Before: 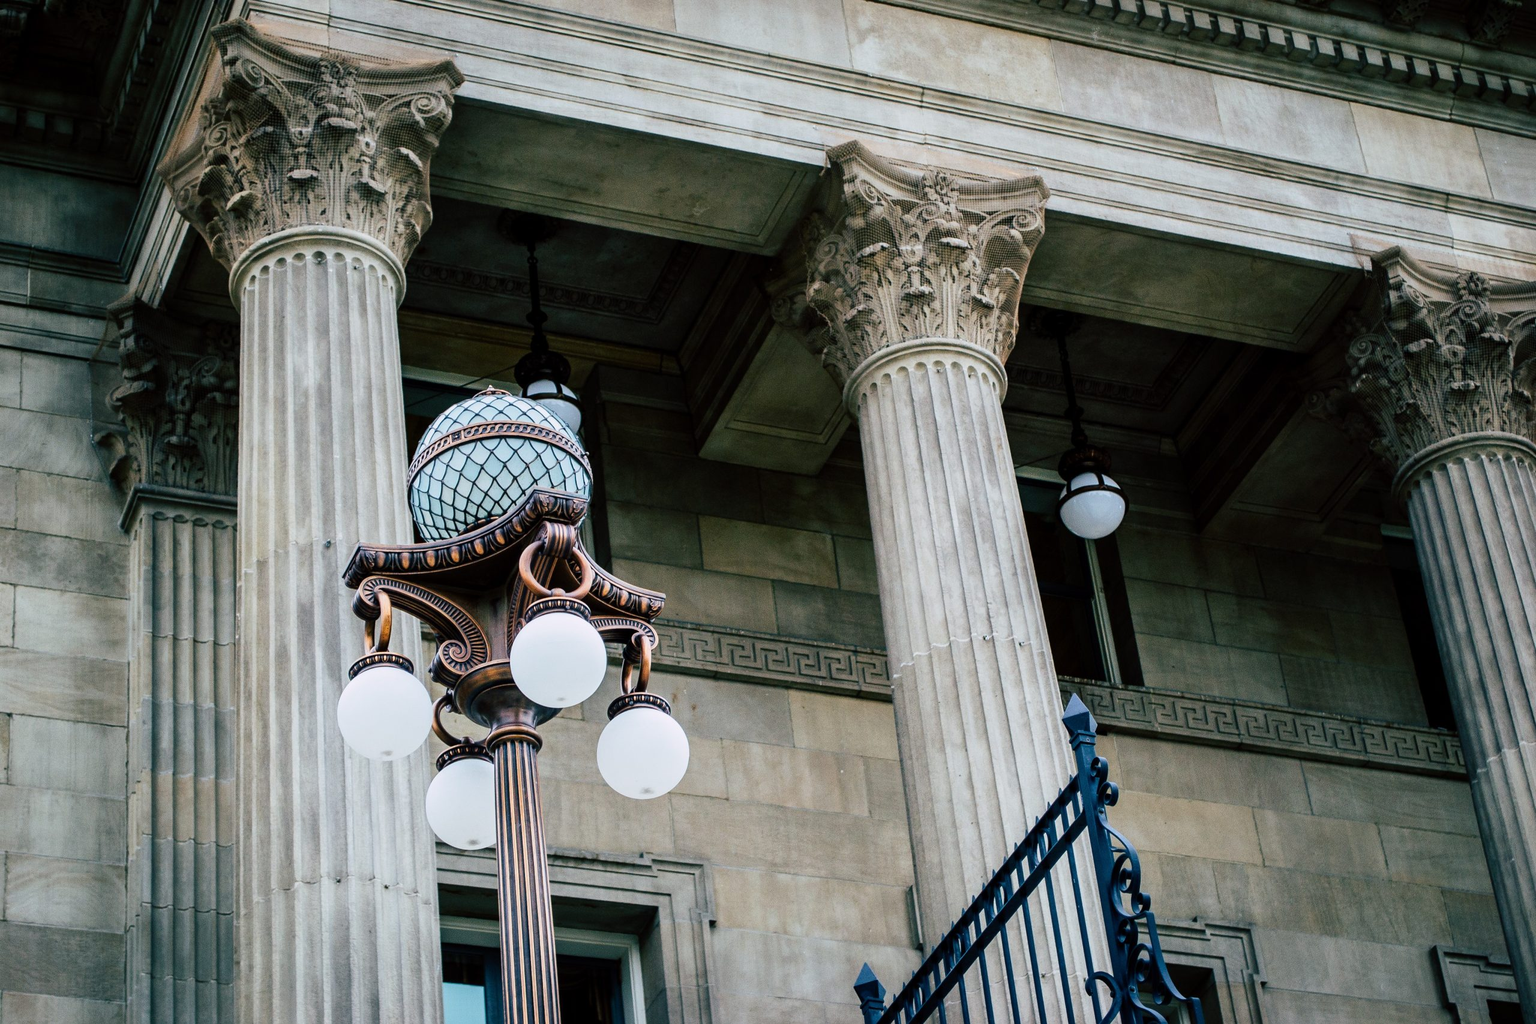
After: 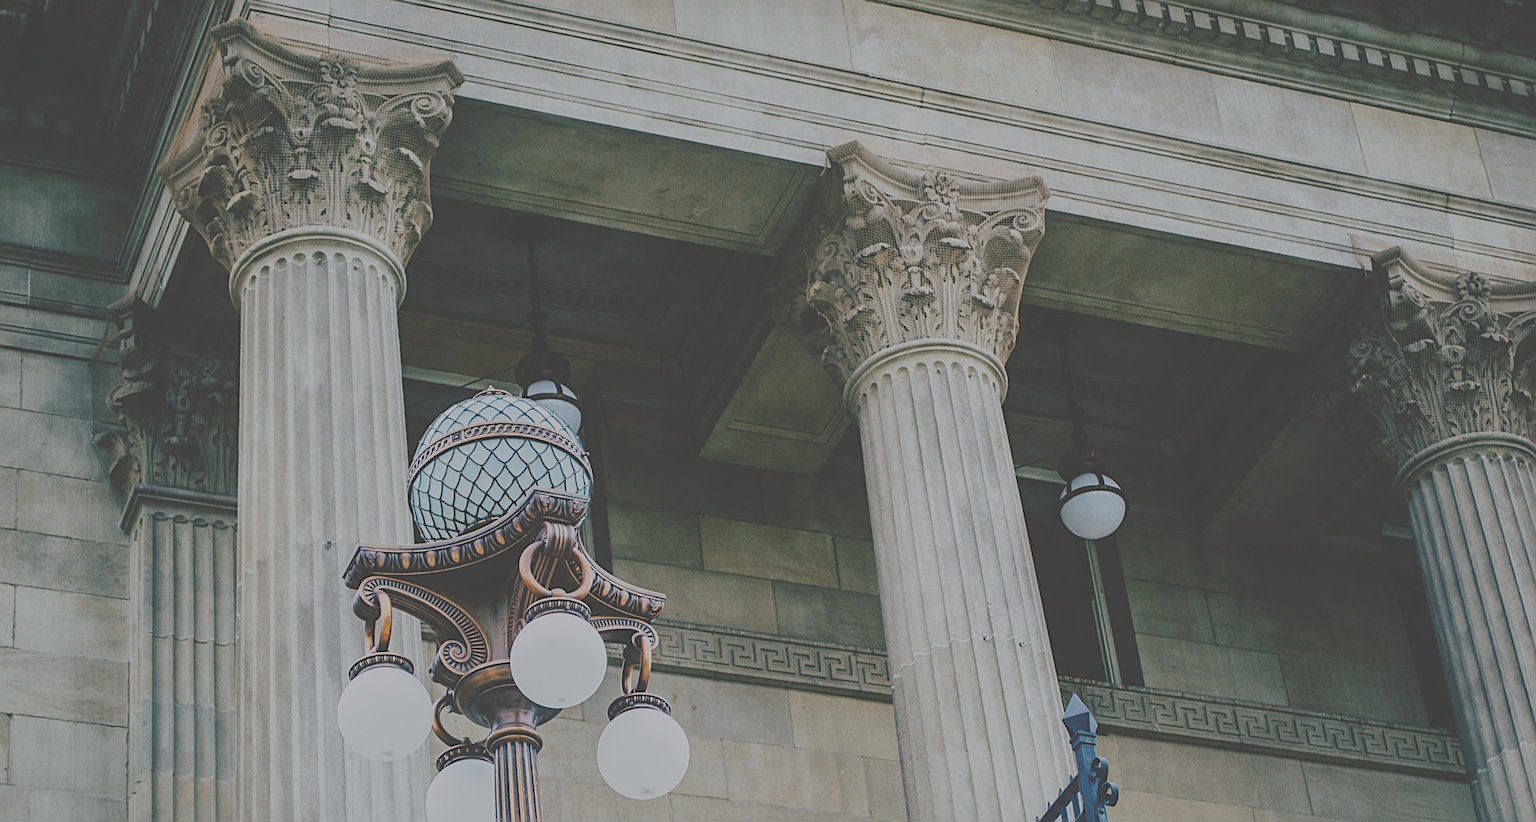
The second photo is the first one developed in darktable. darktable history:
filmic rgb: black relative exposure -7 EV, white relative exposure 6 EV, threshold 3 EV, target black luminance 0%, hardness 2.73, latitude 61.22%, contrast 0.691, highlights saturation mix 10%, shadows ↔ highlights balance -0.073%, preserve chrominance no, color science v4 (2020), iterations of high-quality reconstruction 10, contrast in shadows soft, contrast in highlights soft, enable highlight reconstruction true
exposure: black level correction -0.041, exposure 0.064 EV, compensate highlight preservation false
sharpen: radius 2.767
crop: bottom 19.644%
